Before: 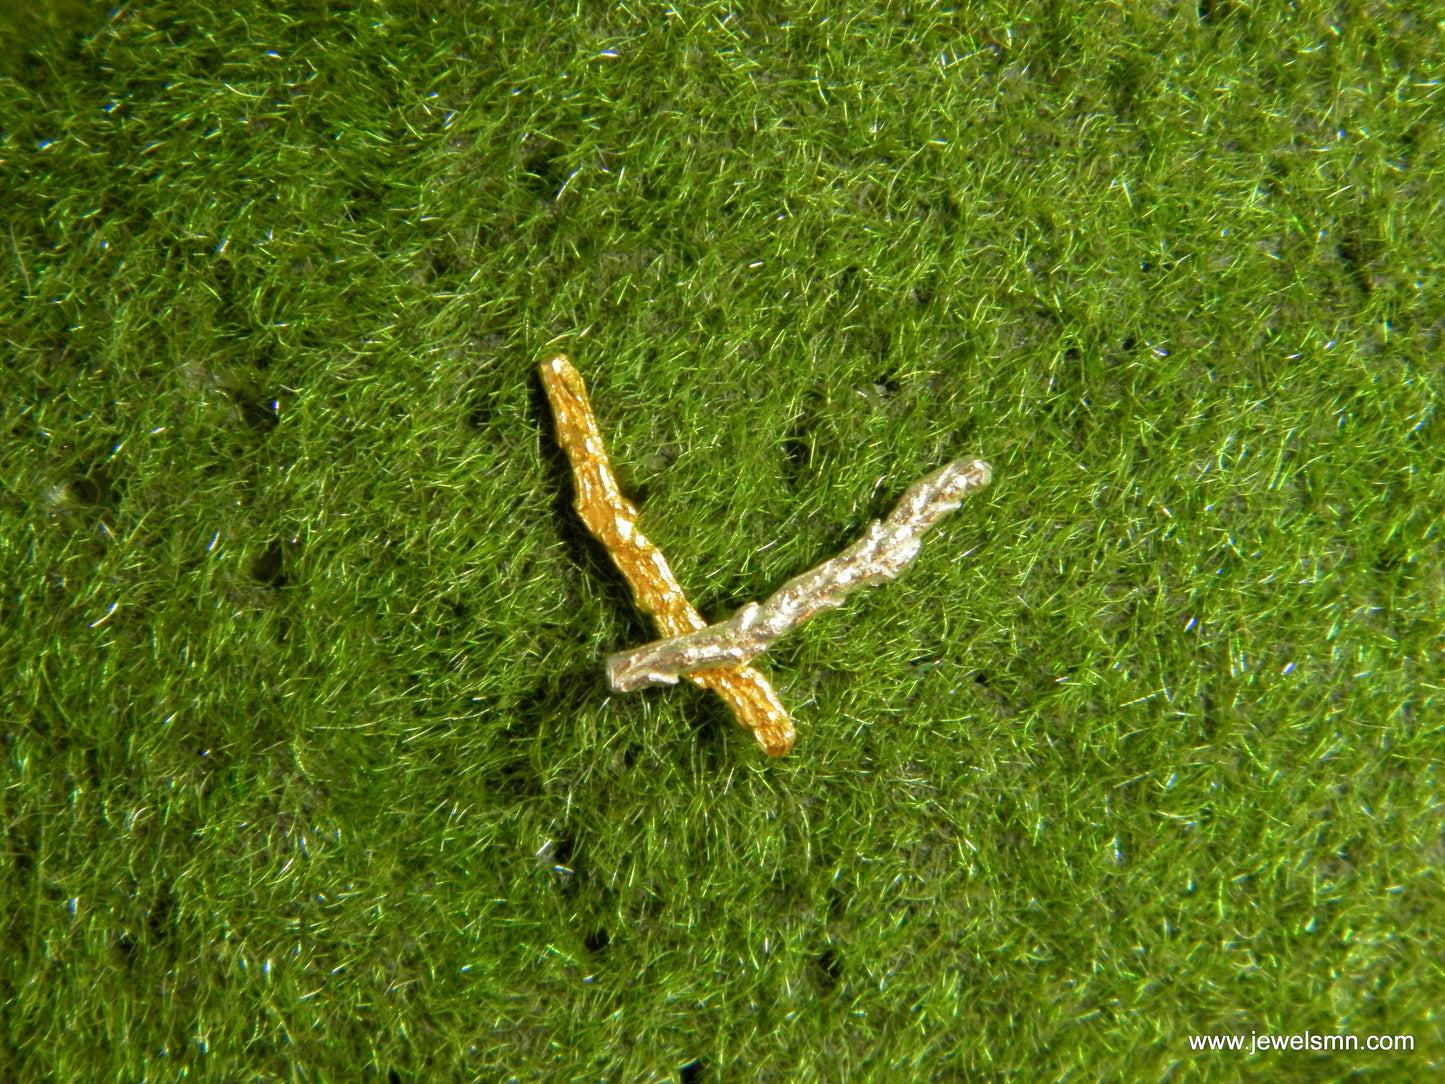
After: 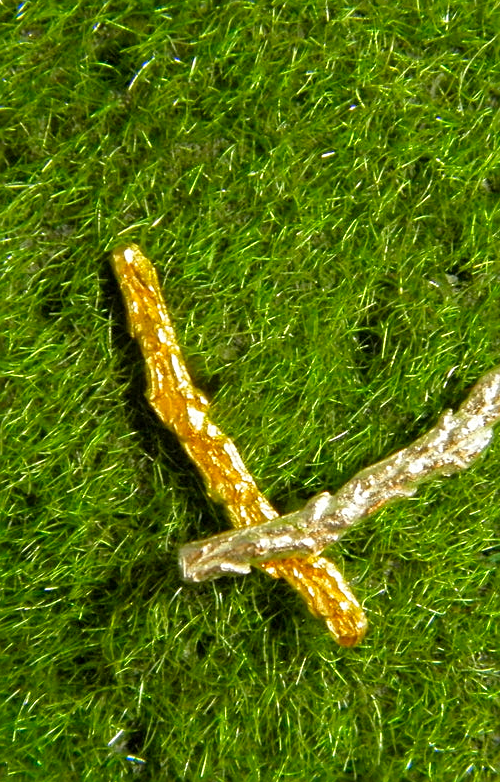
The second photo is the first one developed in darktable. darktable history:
crop and rotate: left 29.637%, top 10.158%, right 35.718%, bottom 17.667%
color correction: highlights b* -0.04, saturation 1.28
sharpen: on, module defaults
